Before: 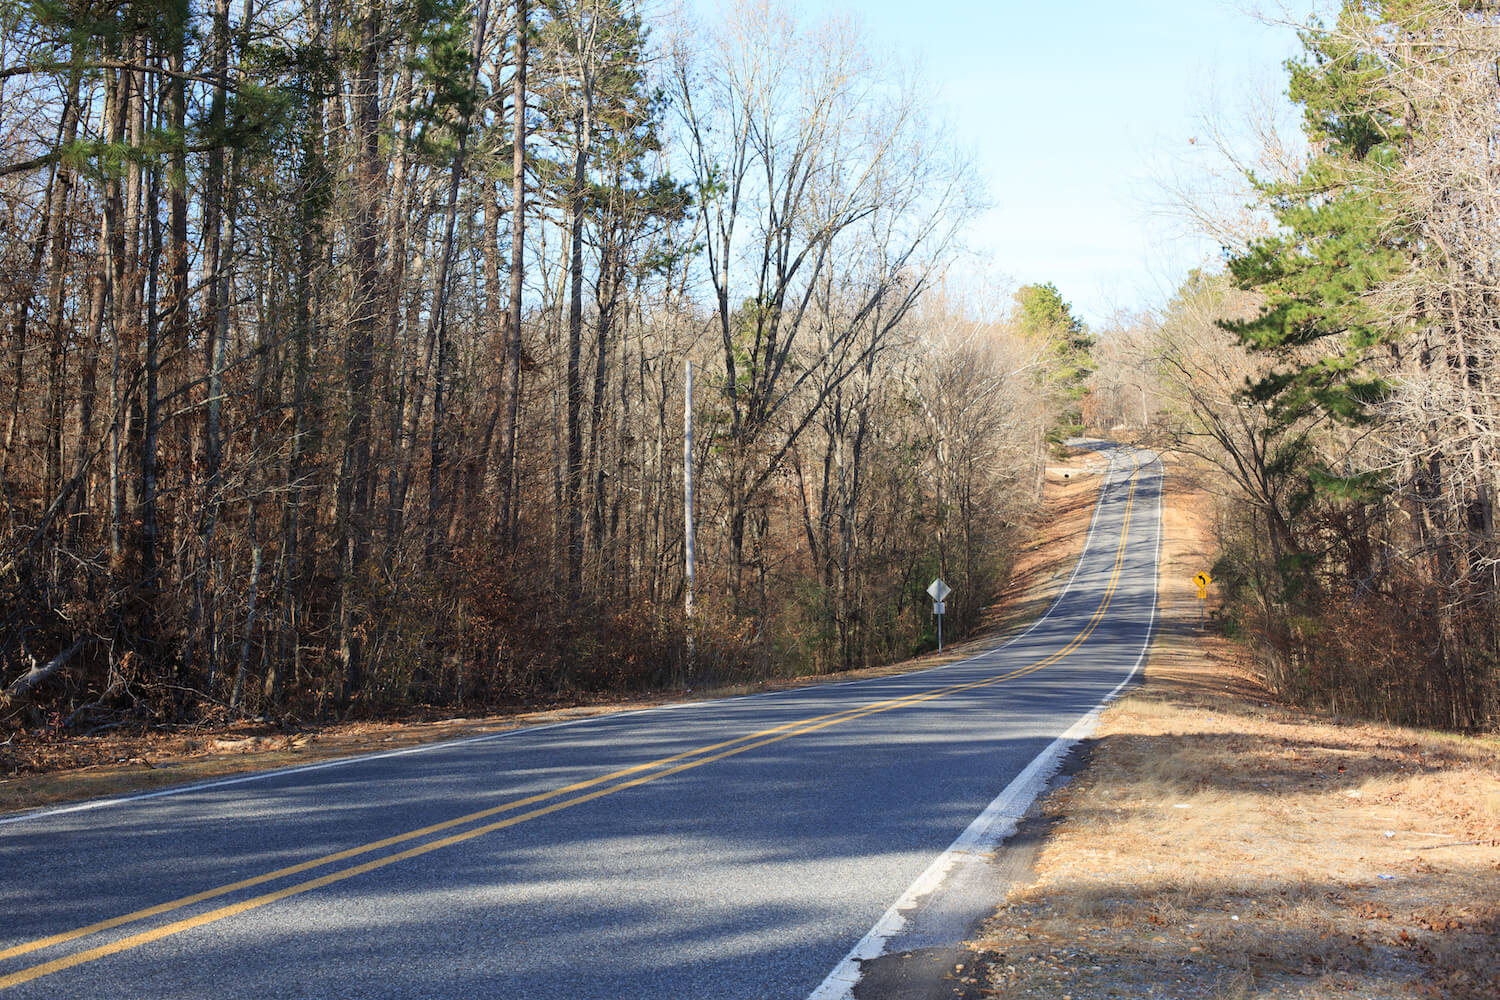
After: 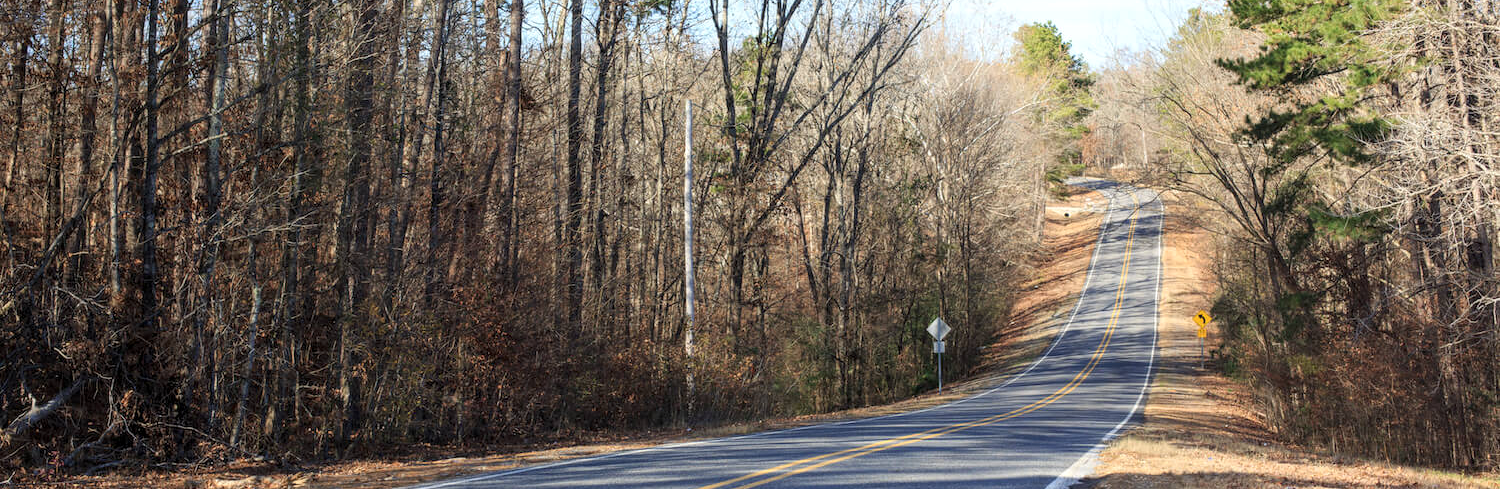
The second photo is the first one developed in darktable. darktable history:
local contrast: on, module defaults
crop and rotate: top 26.128%, bottom 24.933%
